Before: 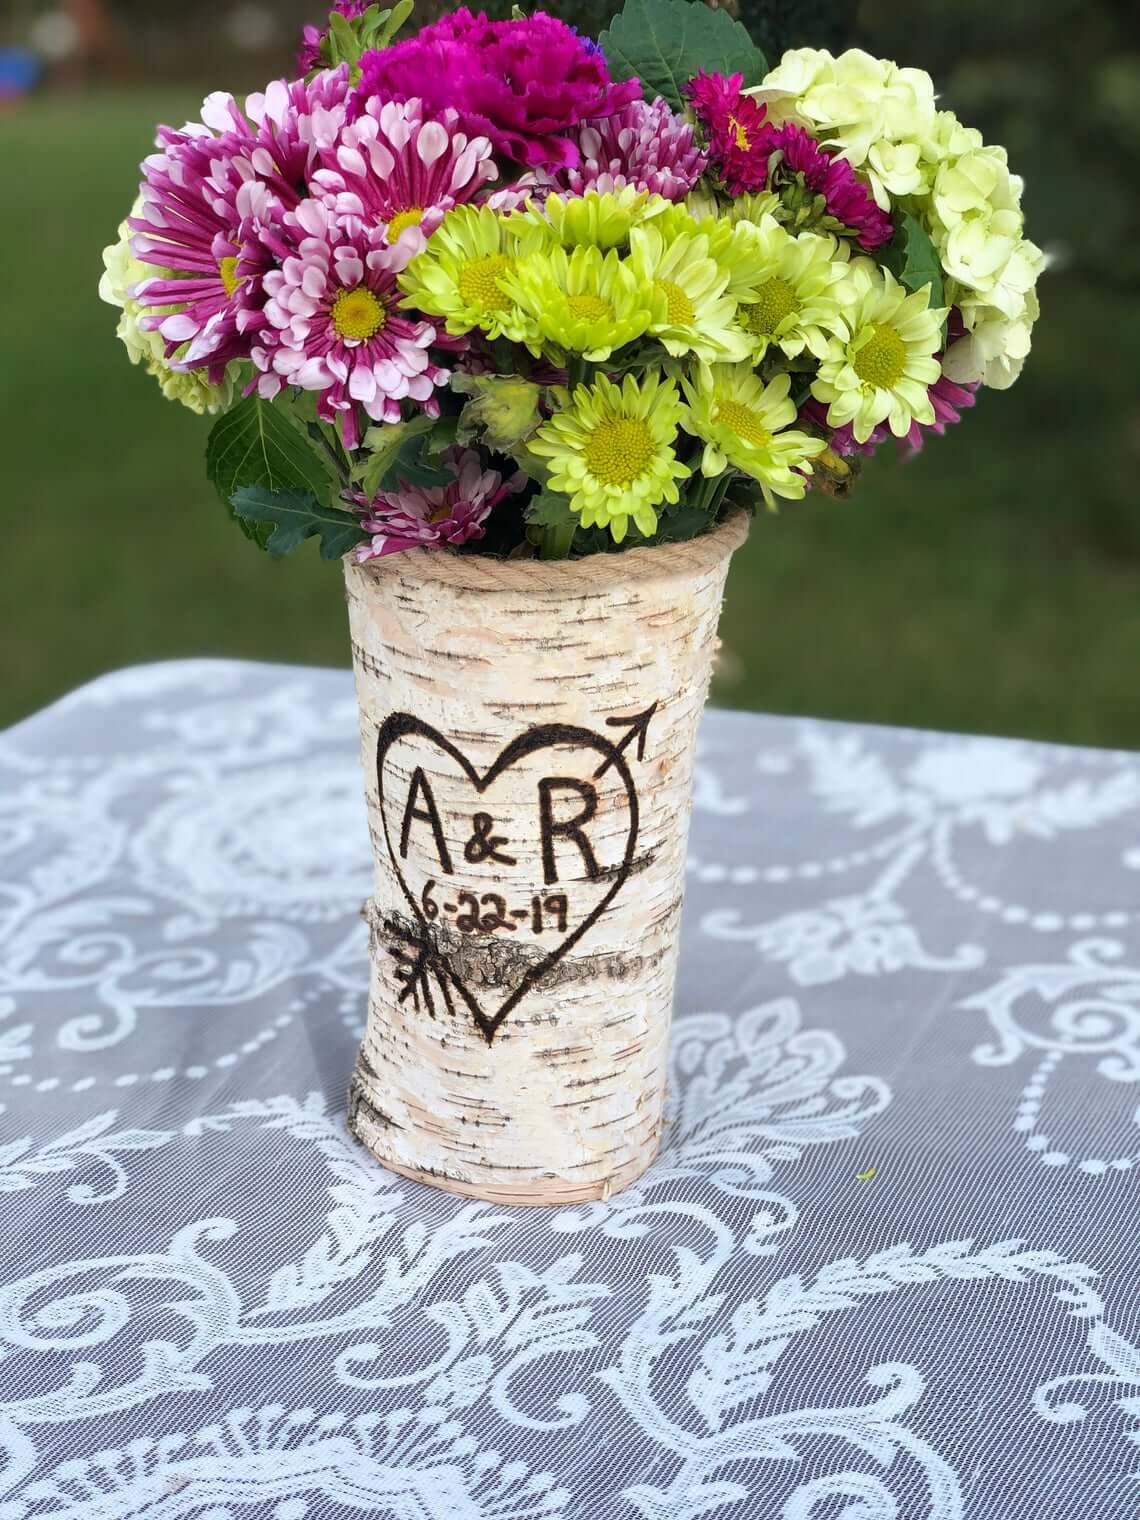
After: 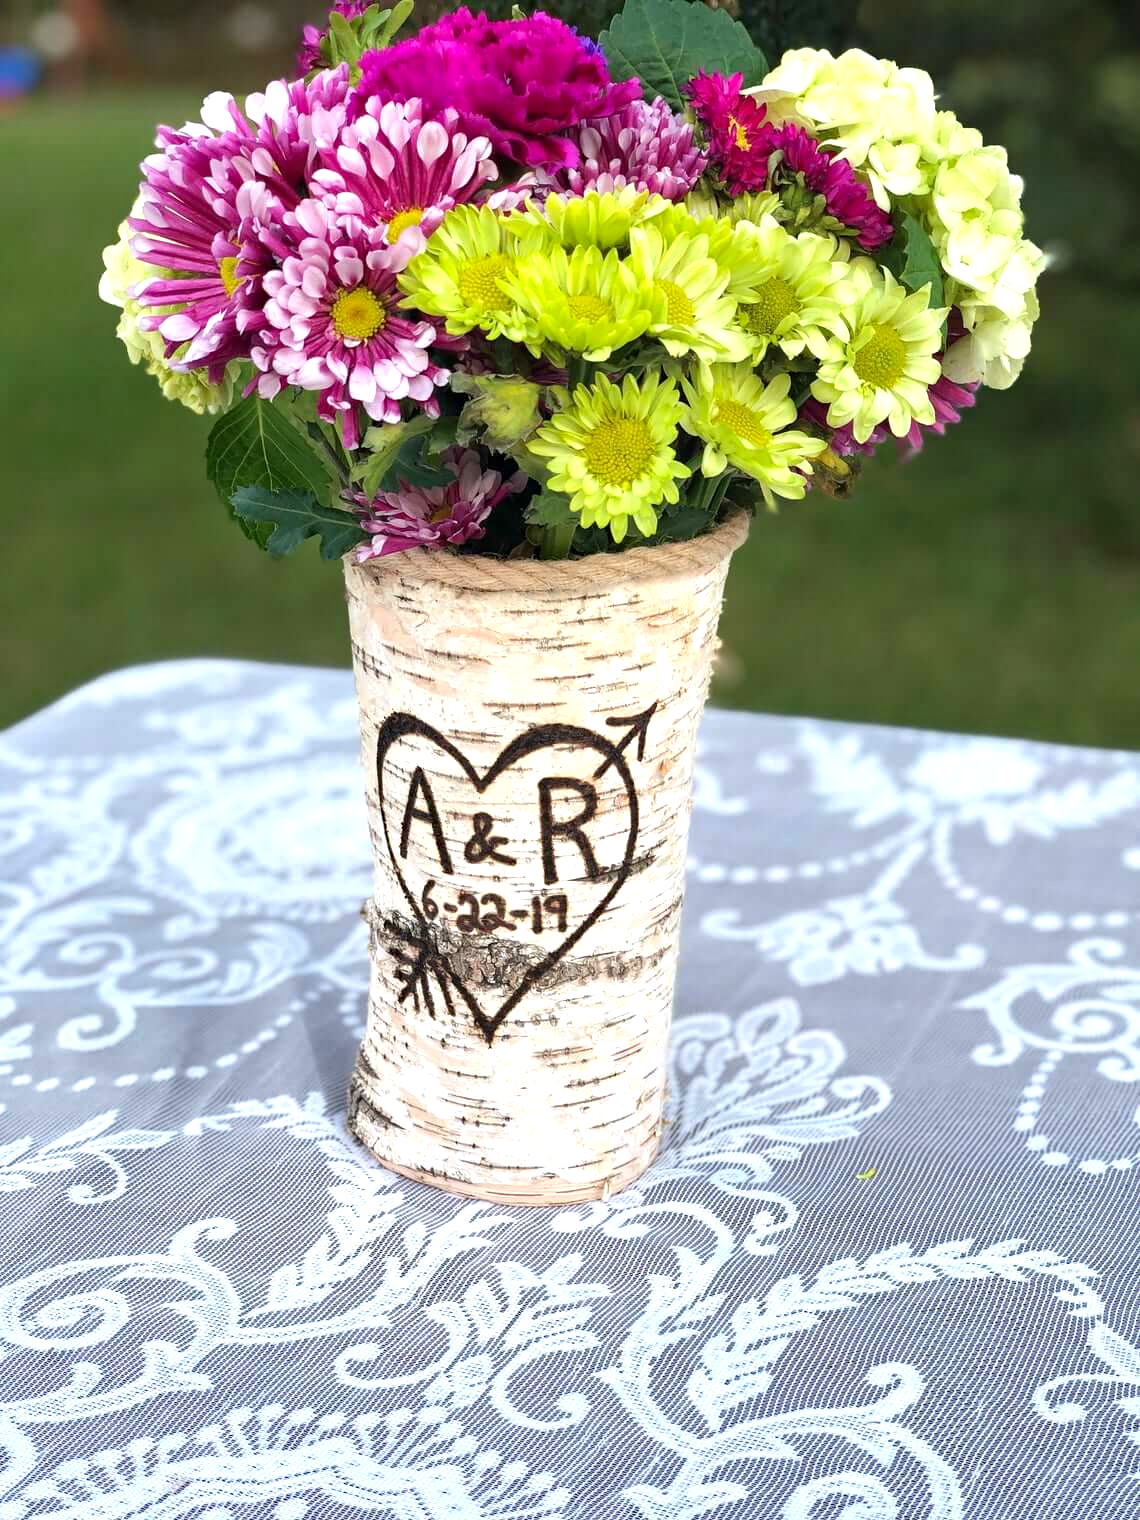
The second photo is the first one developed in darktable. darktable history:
tone equalizer: edges refinement/feathering 500, mask exposure compensation -1.57 EV, preserve details no
exposure: black level correction 0, exposure 0.499 EV, compensate highlight preservation false
haze removal: adaptive false
